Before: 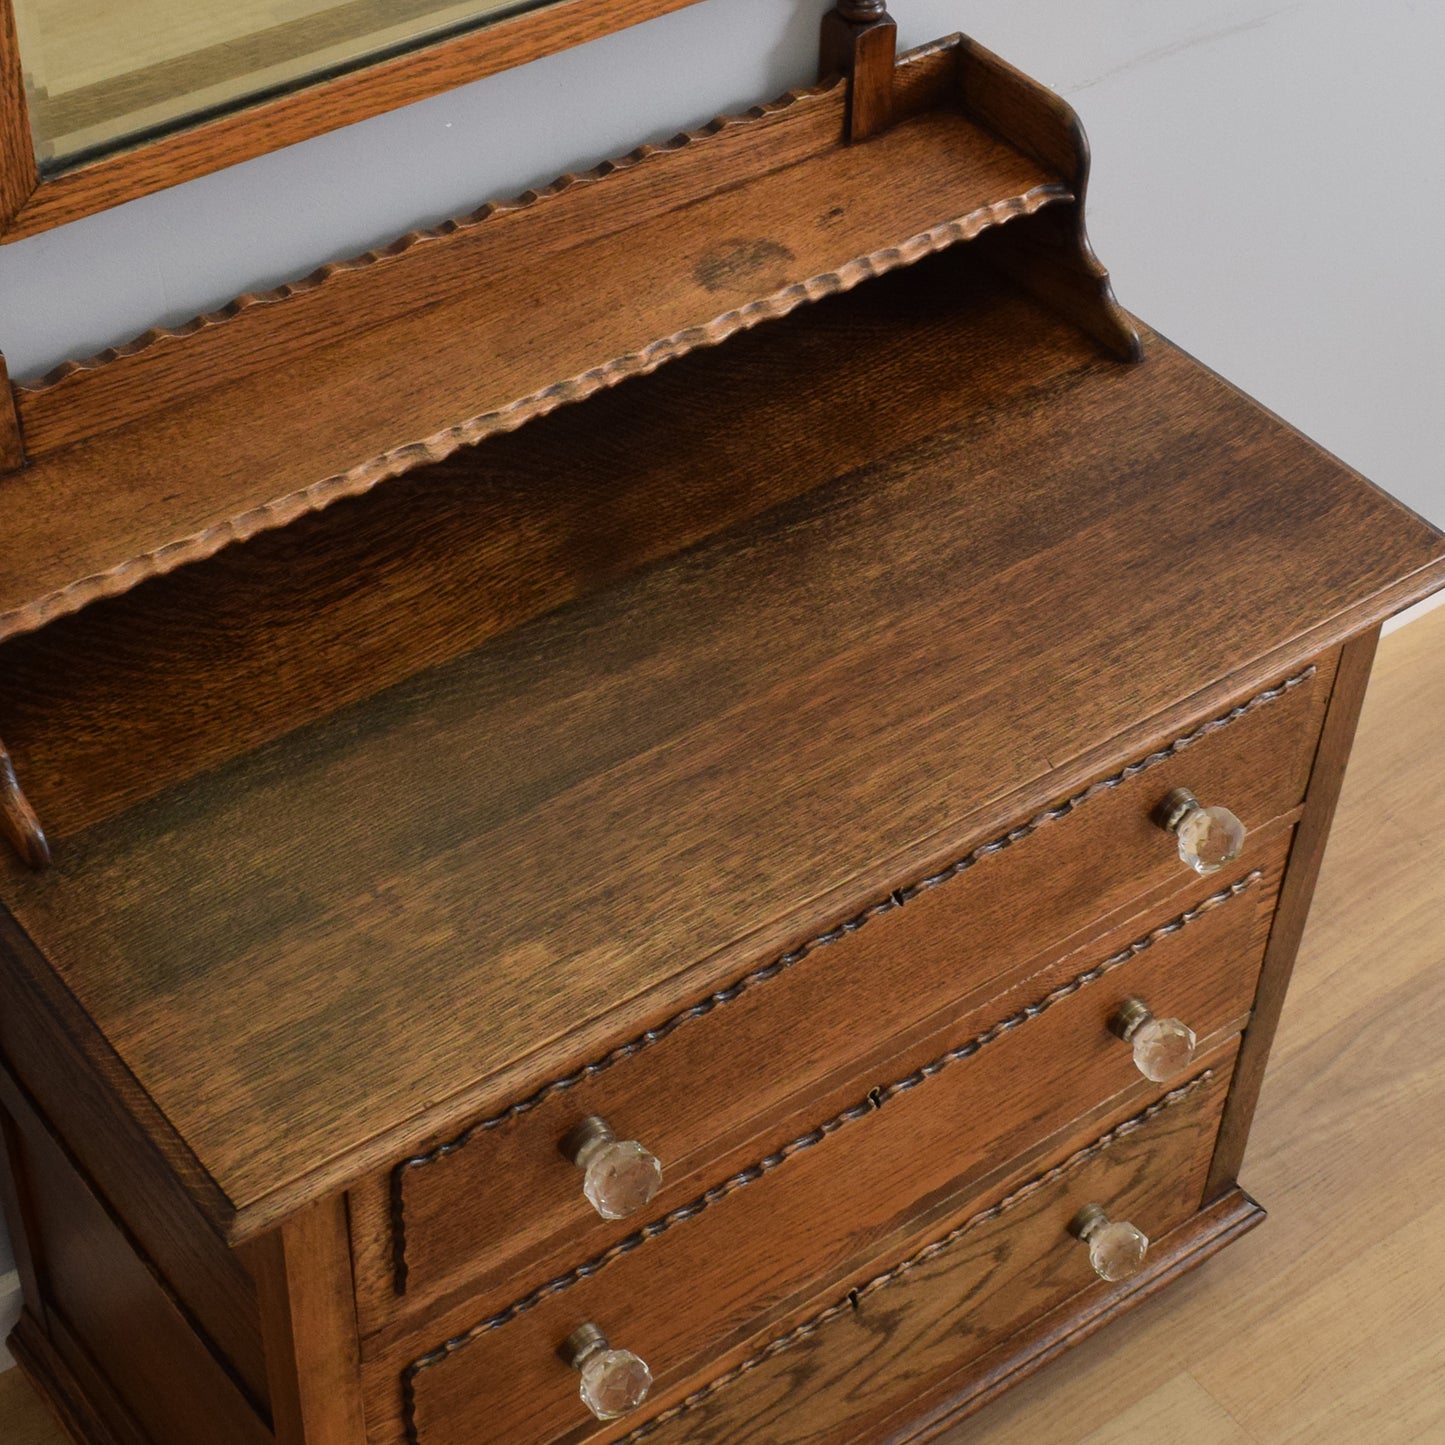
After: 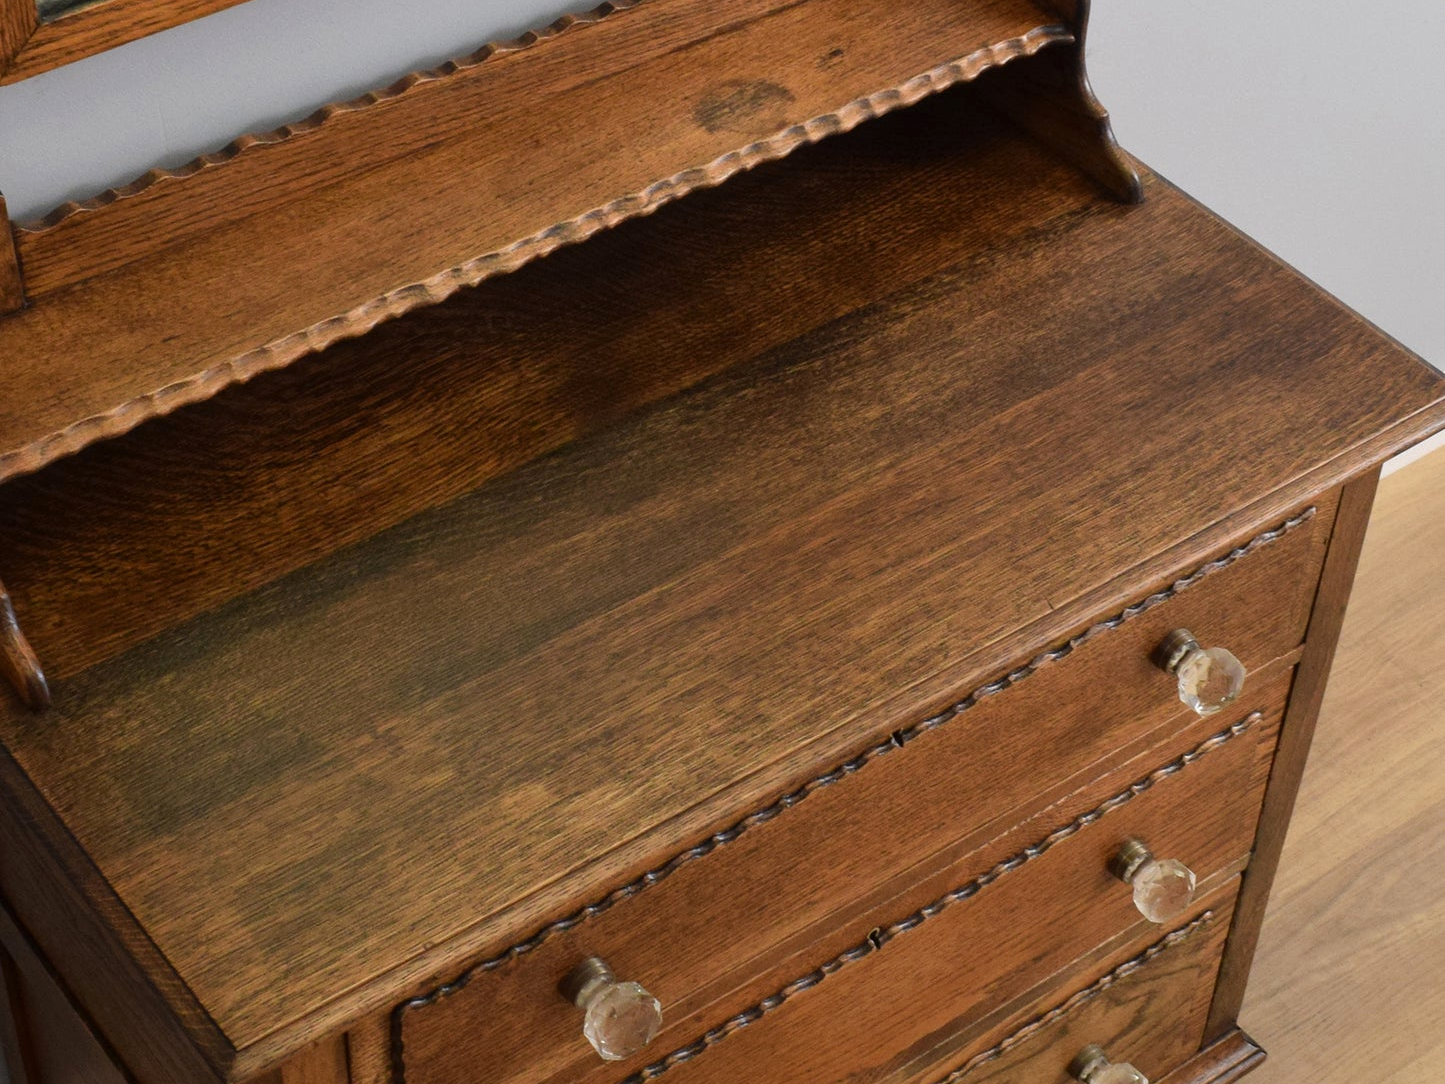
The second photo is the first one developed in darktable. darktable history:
crop: top 11.061%, bottom 13.881%
exposure: exposure 0.127 EV, compensate highlight preservation false
